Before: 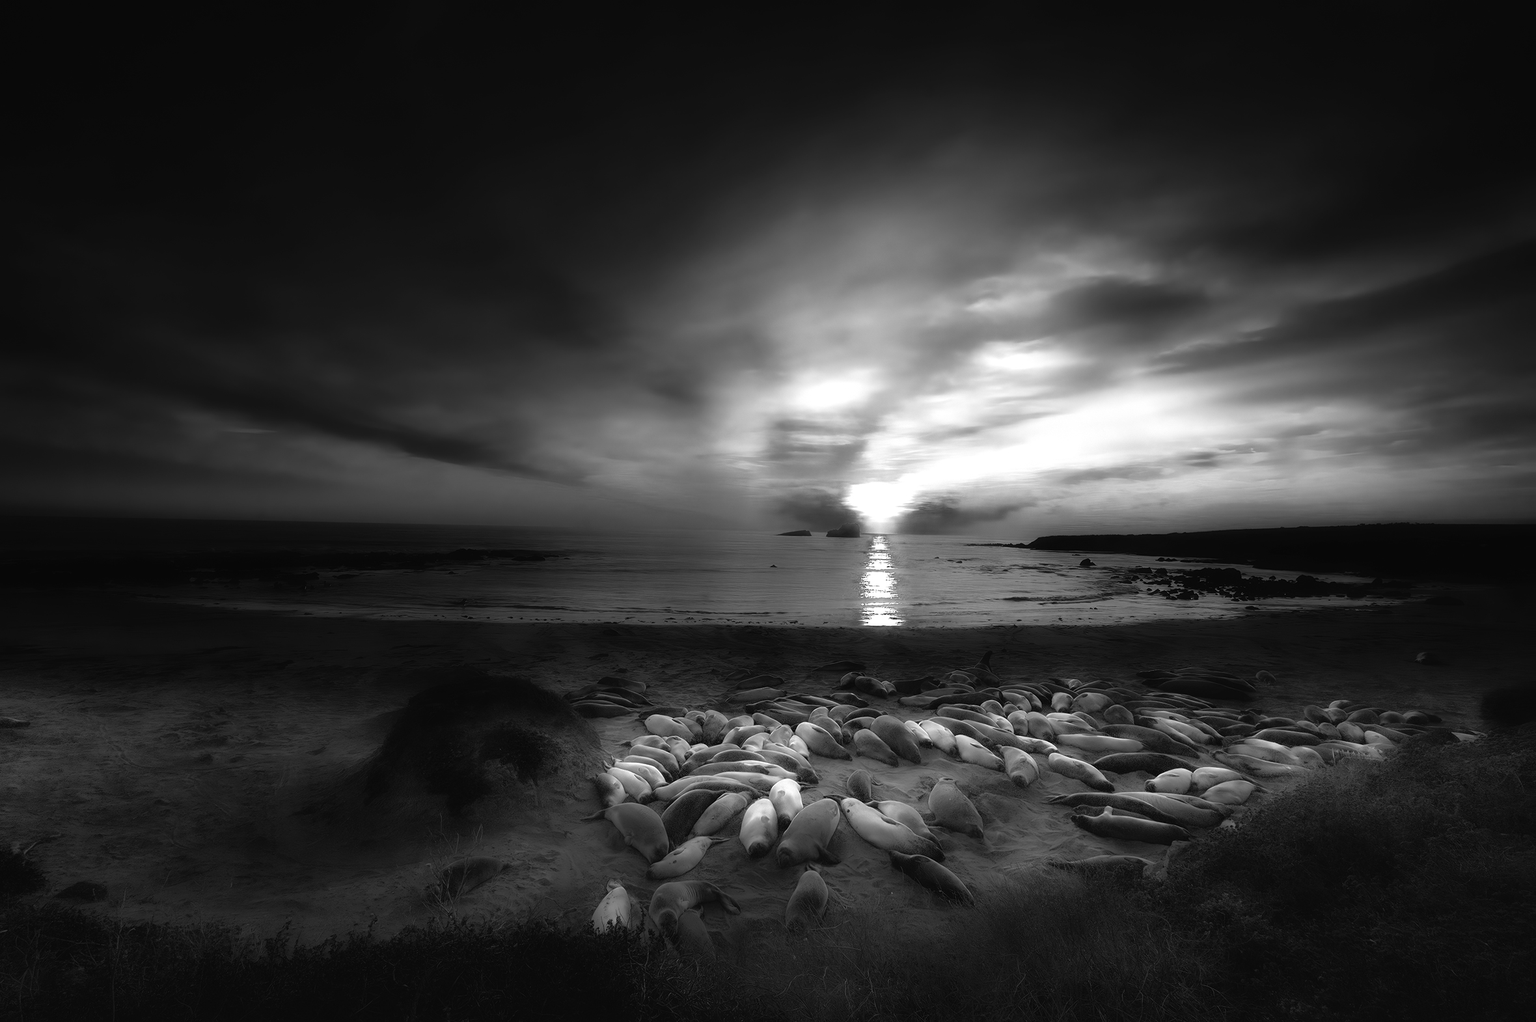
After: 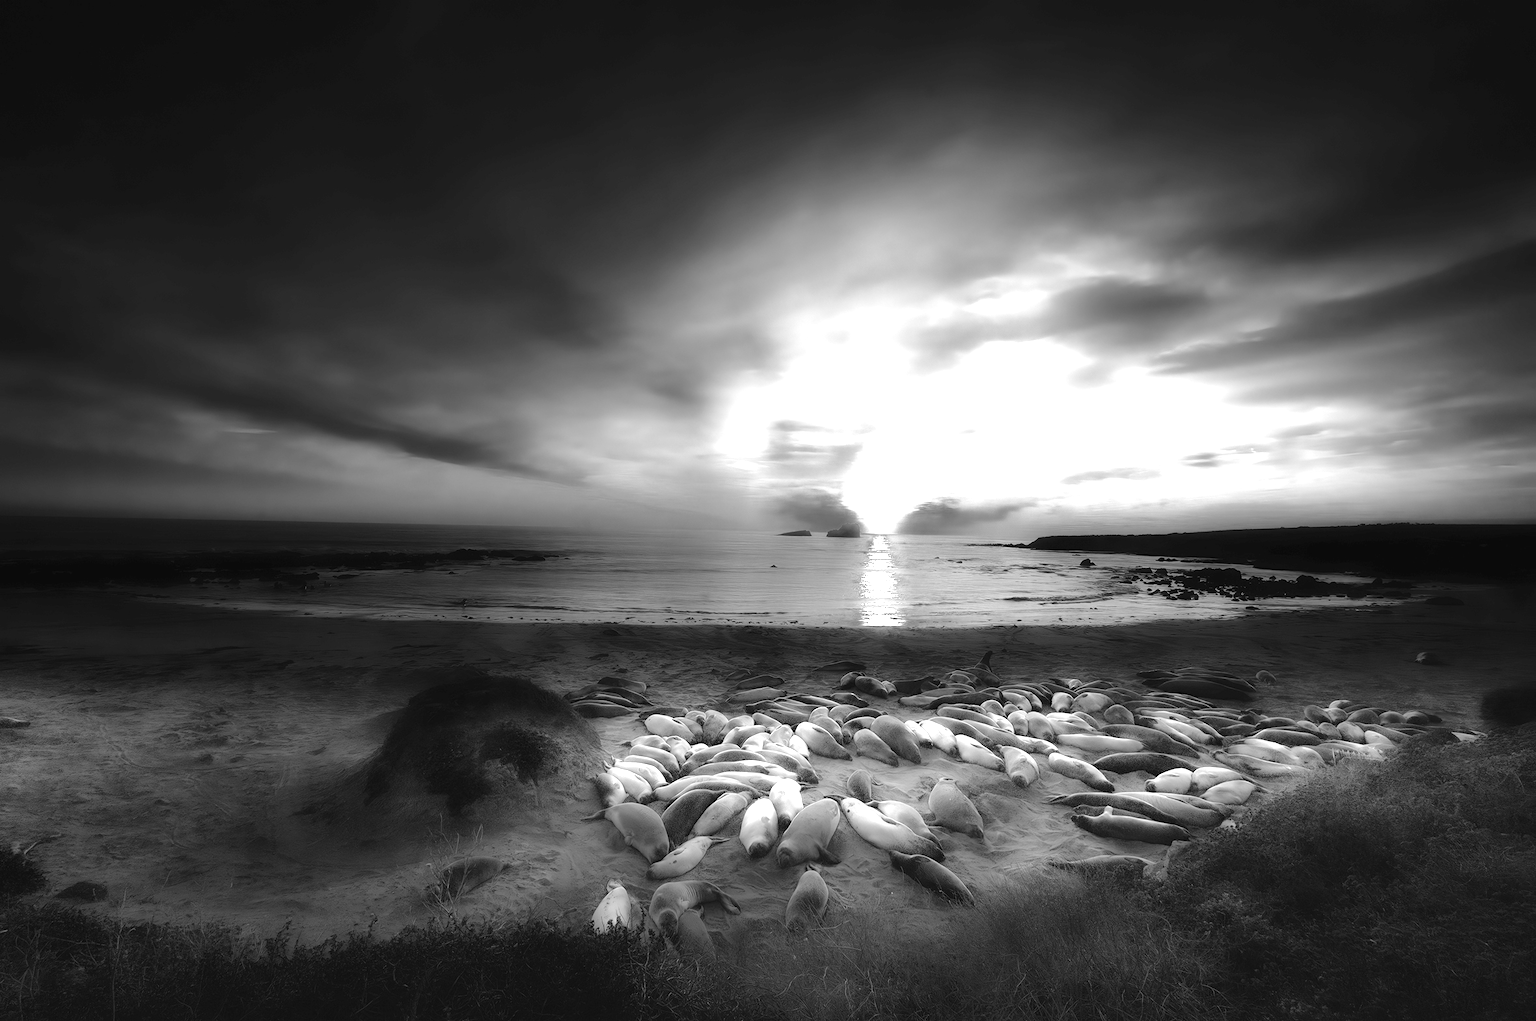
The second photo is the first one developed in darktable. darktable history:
contrast brightness saturation: contrast 0.105, saturation -0.357
exposure: exposure 1.094 EV, compensate highlight preservation false
shadows and highlights: shadows -20.1, white point adjustment -1.89, highlights -35.03
